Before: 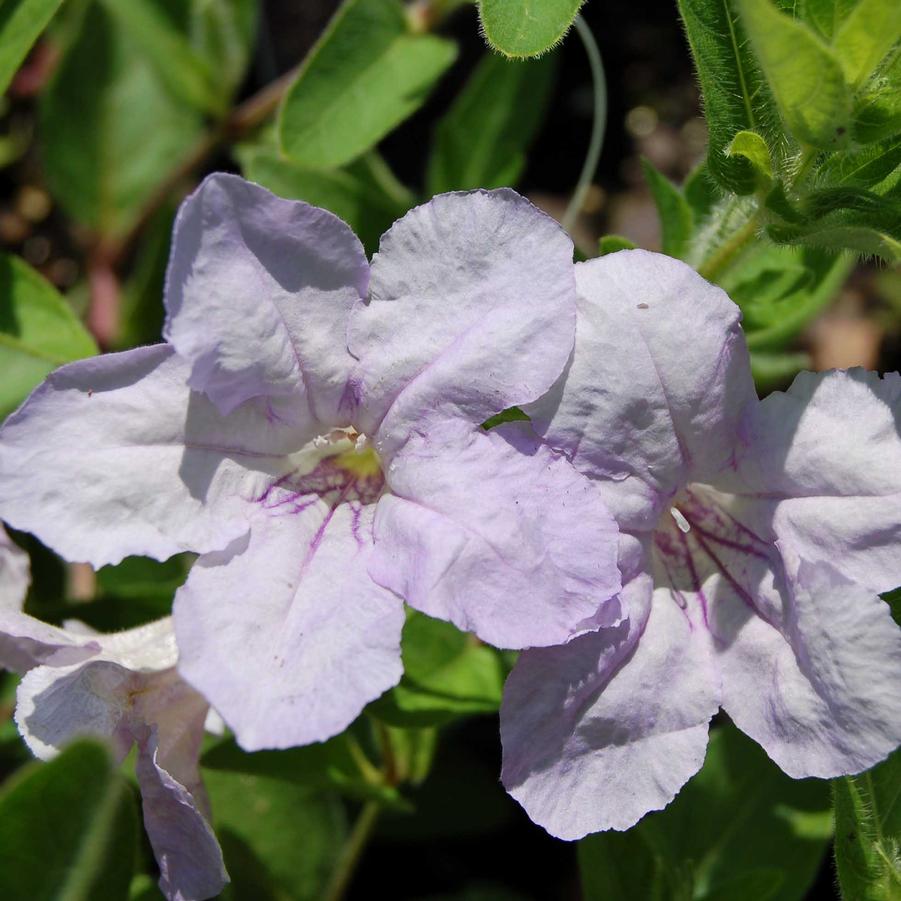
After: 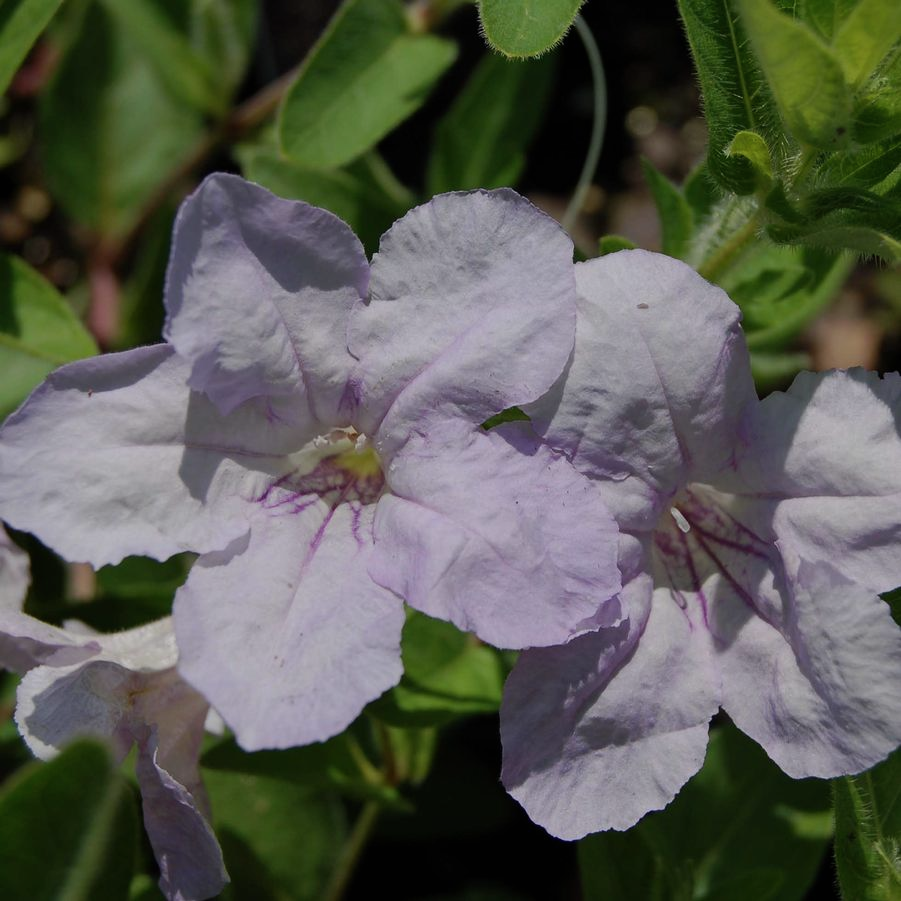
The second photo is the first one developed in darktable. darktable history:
contrast brightness saturation: saturation -0.05
exposure: black level correction 0, exposure -0.721 EV, compensate highlight preservation false
